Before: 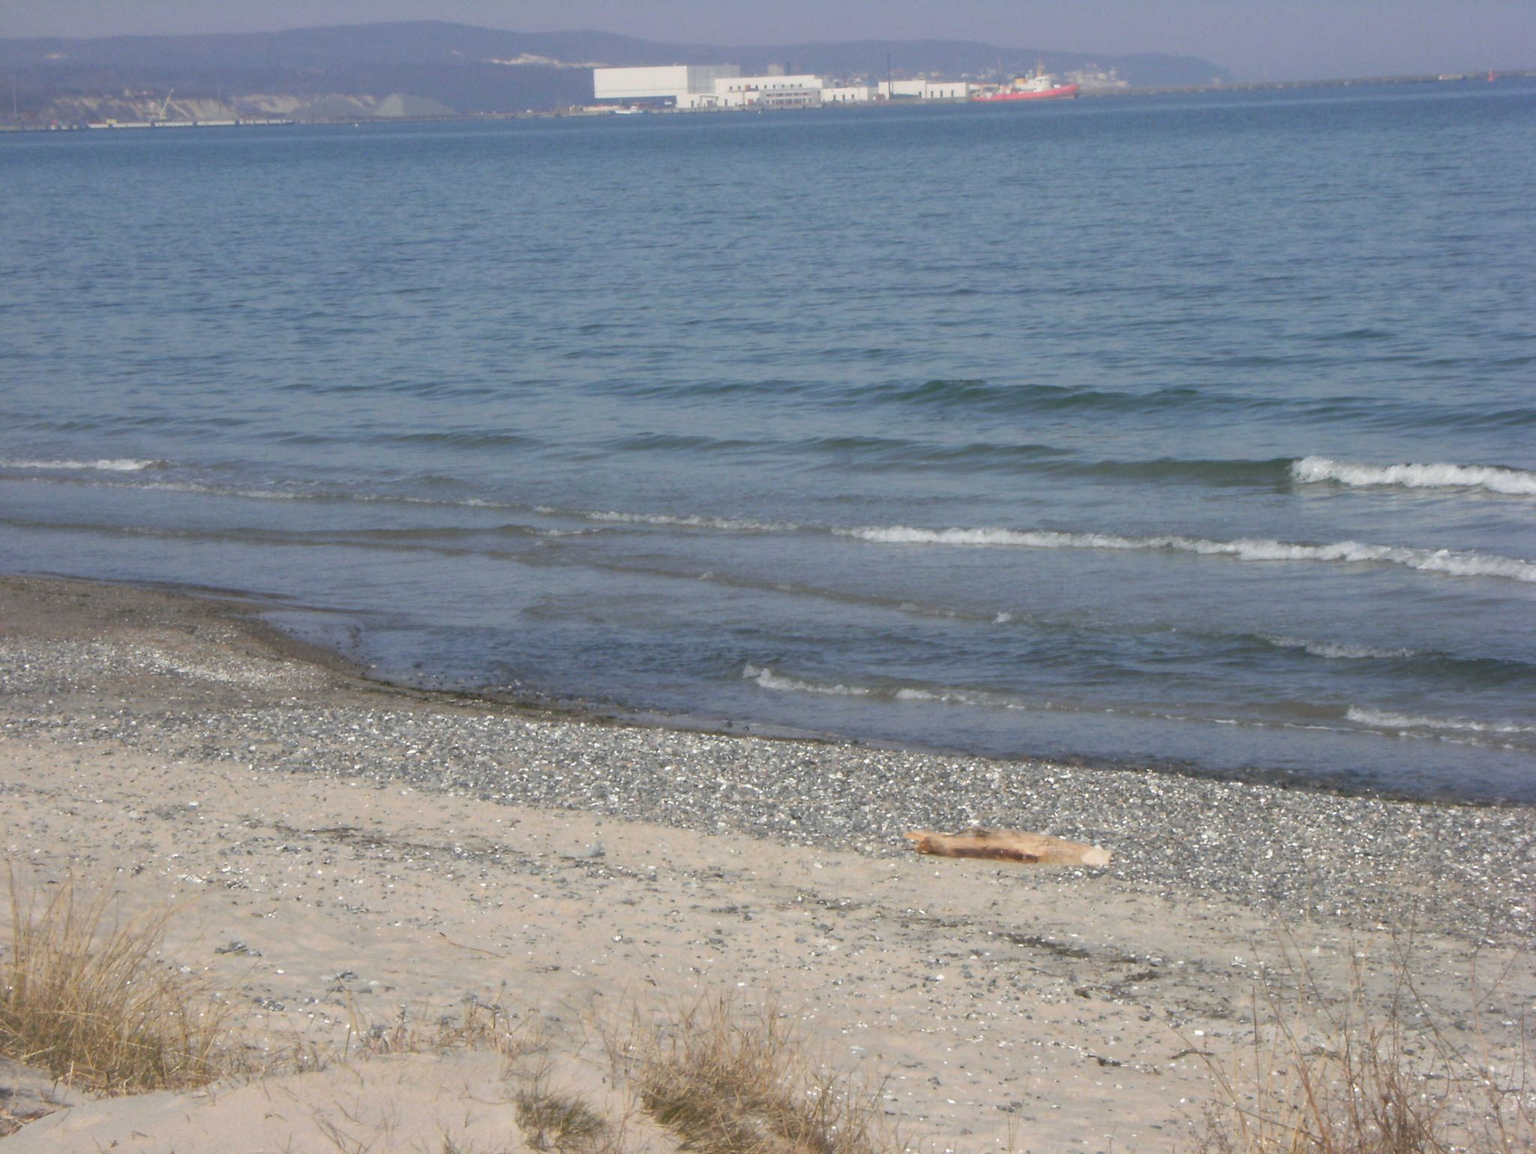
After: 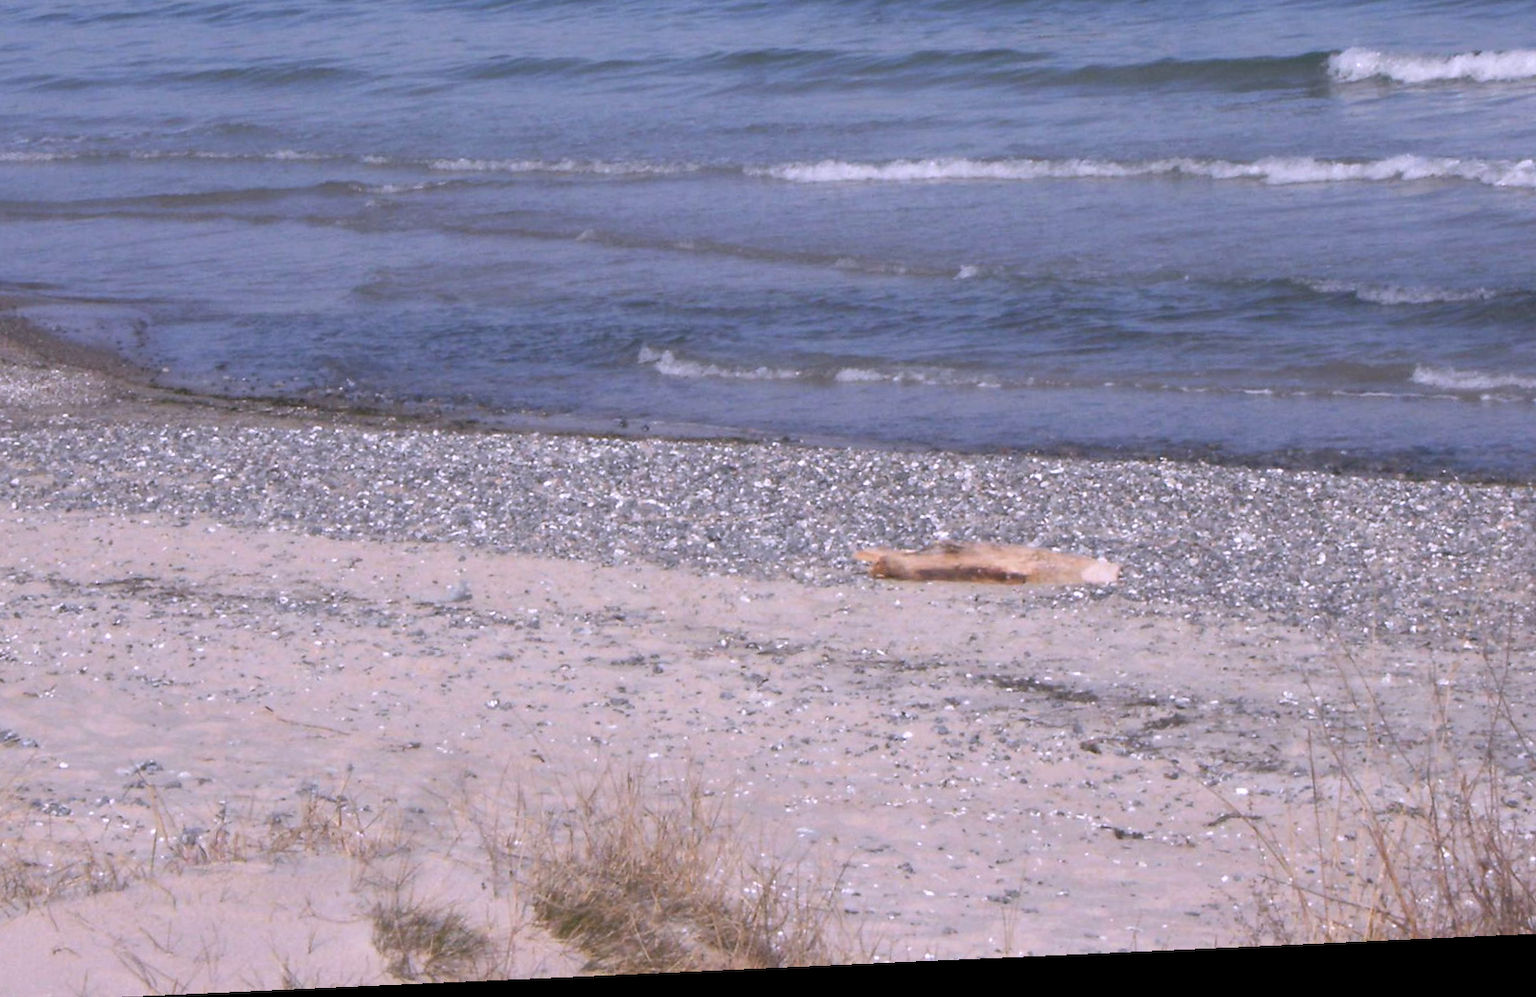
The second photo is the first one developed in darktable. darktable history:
white balance: red 1.042, blue 1.17
crop and rotate: left 17.299%, top 35.115%, right 7.015%, bottom 1.024%
rotate and perspective: rotation -2.56°, automatic cropping off
